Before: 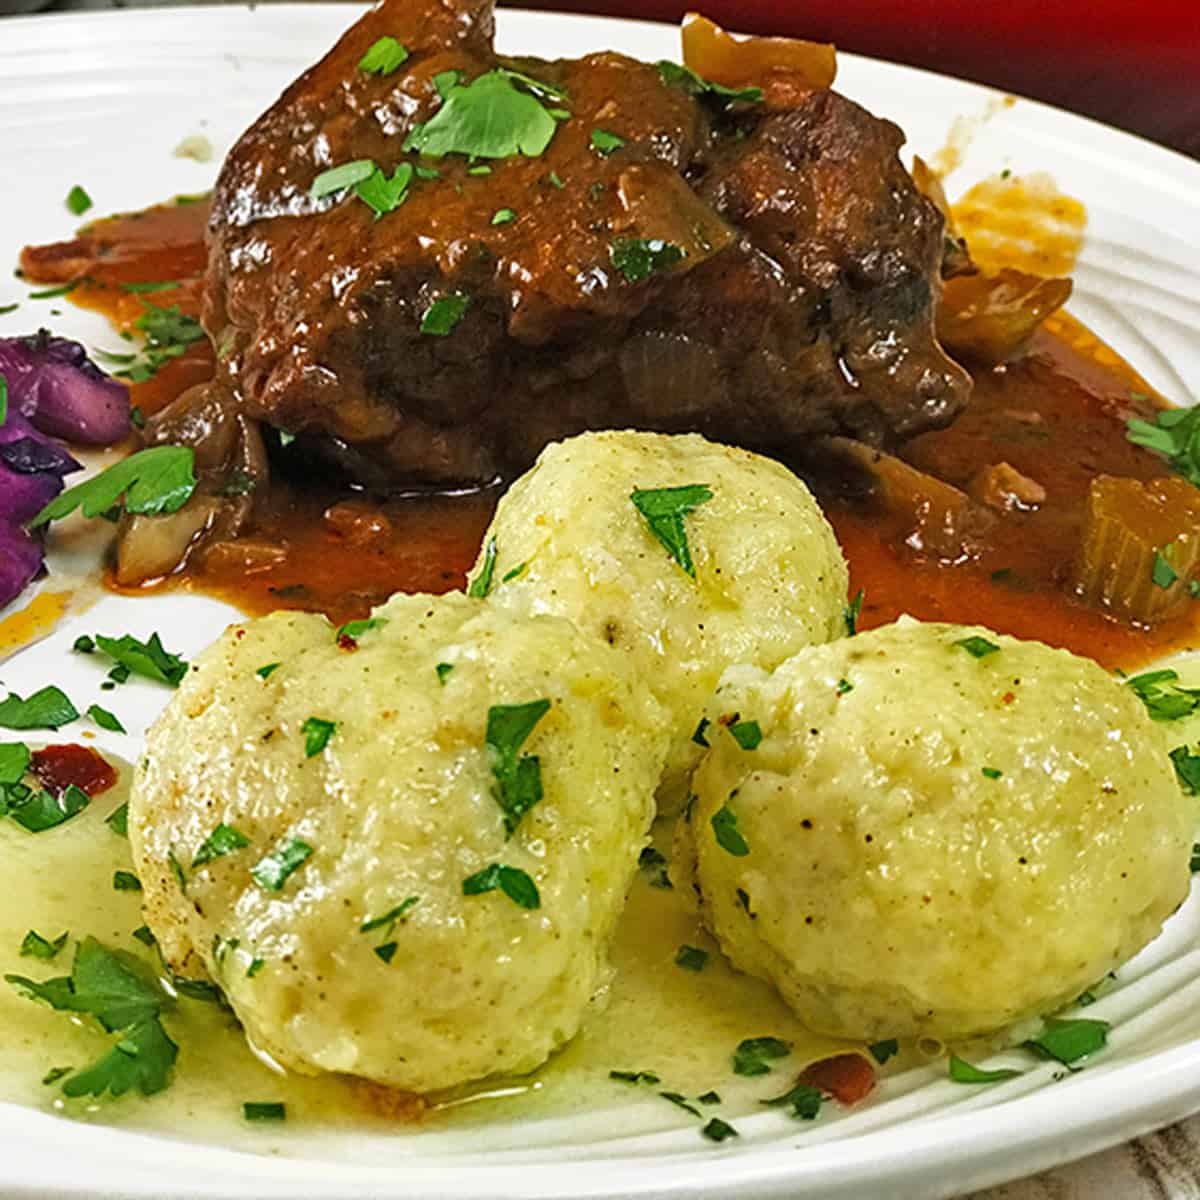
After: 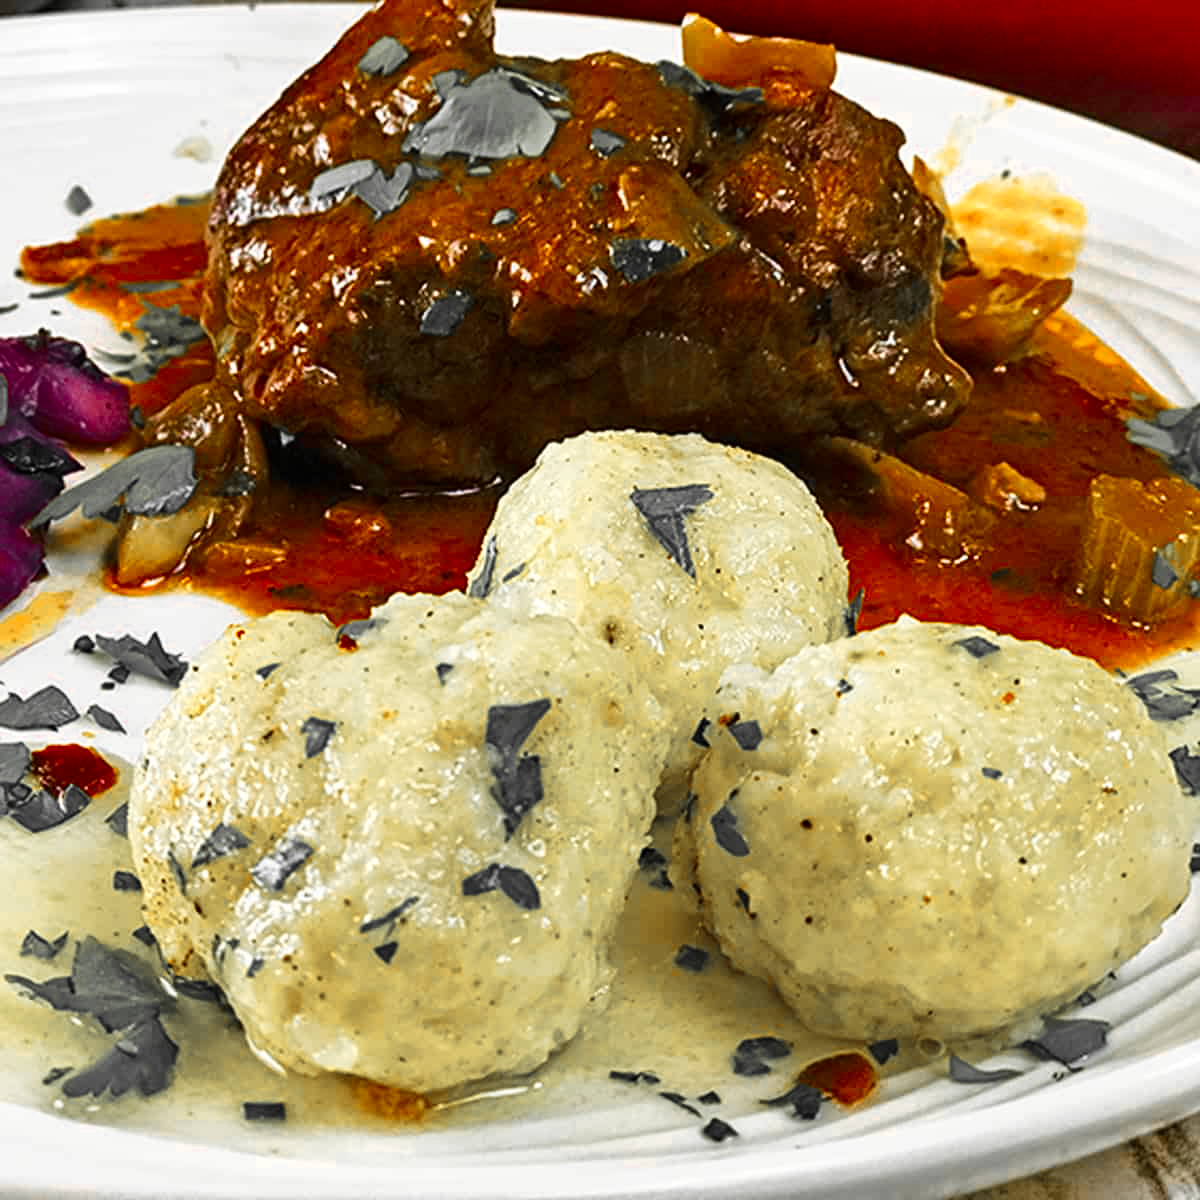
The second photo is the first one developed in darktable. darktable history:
contrast brightness saturation: contrast 0.13, brightness -0.05, saturation 0.16
color zones: curves: ch0 [(0, 0.447) (0.184, 0.543) (0.323, 0.476) (0.429, 0.445) (0.571, 0.443) (0.714, 0.451) (0.857, 0.452) (1, 0.447)]; ch1 [(0, 0.464) (0.176, 0.46) (0.287, 0.177) (0.429, 0.002) (0.571, 0) (0.714, 0) (0.857, 0) (1, 0.464)], mix 20%
velvia: strength 32%, mid-tones bias 0.2
